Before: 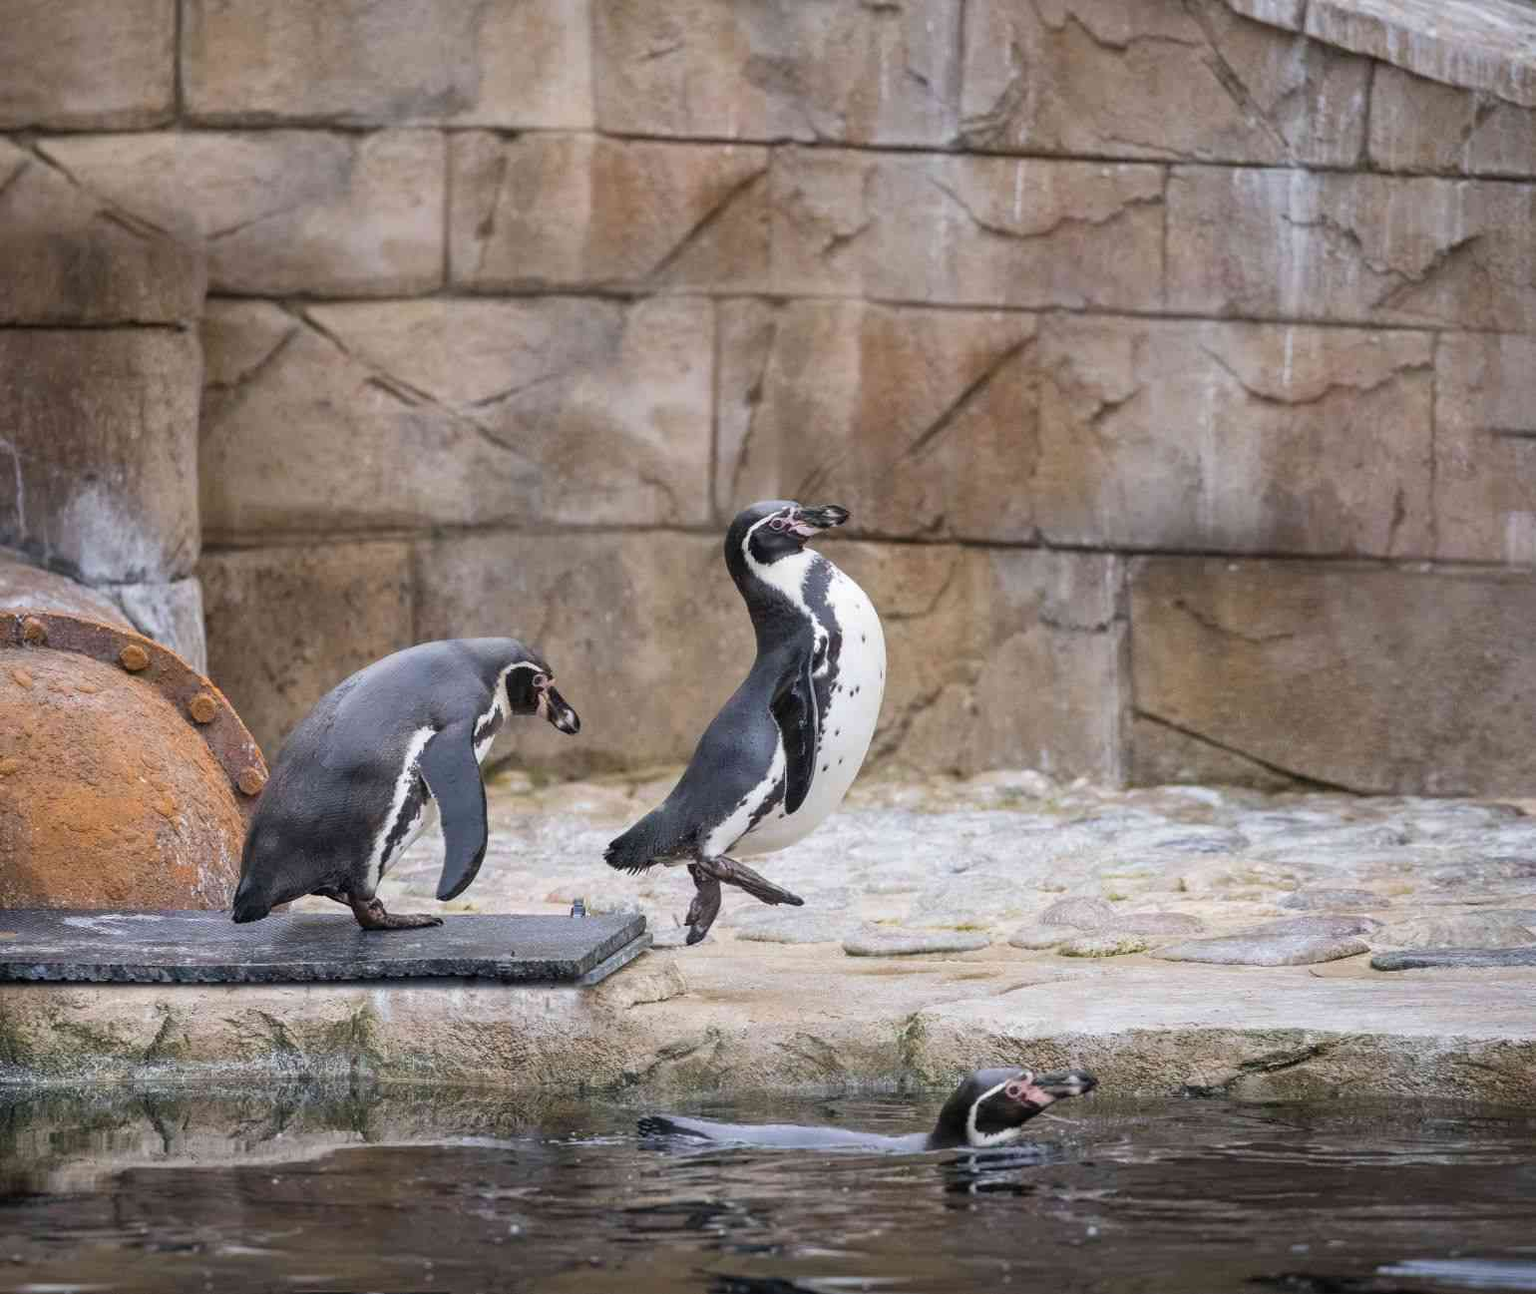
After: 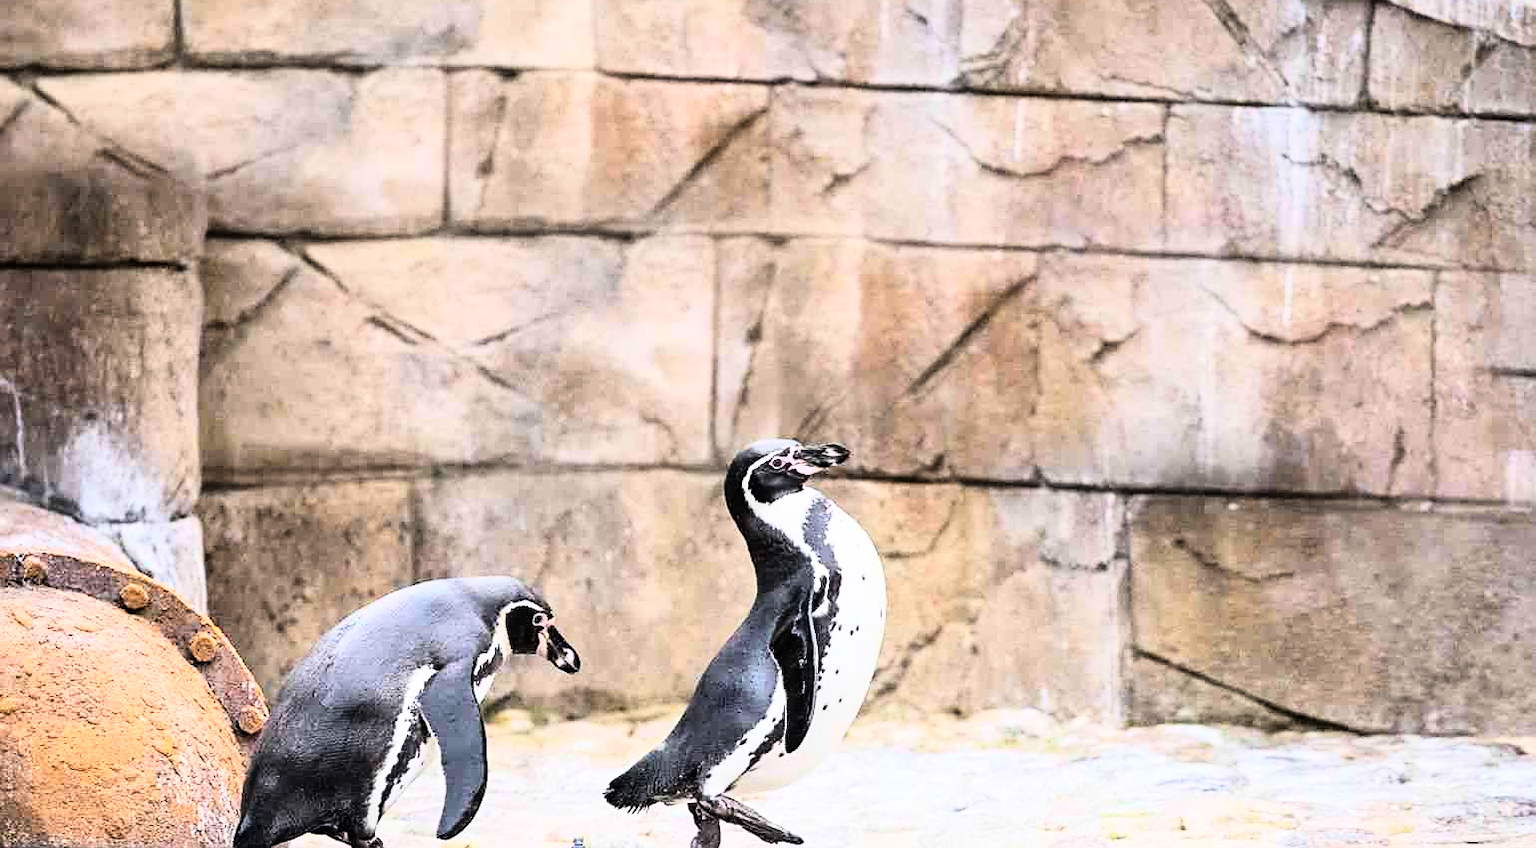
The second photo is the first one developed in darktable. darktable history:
crop and rotate: top 4.848%, bottom 29.503%
sharpen: on, module defaults
rgb curve: curves: ch0 [(0, 0) (0.21, 0.15) (0.24, 0.21) (0.5, 0.75) (0.75, 0.96) (0.89, 0.99) (1, 1)]; ch1 [(0, 0.02) (0.21, 0.13) (0.25, 0.2) (0.5, 0.67) (0.75, 0.9) (0.89, 0.97) (1, 1)]; ch2 [(0, 0.02) (0.21, 0.13) (0.25, 0.2) (0.5, 0.67) (0.75, 0.9) (0.89, 0.97) (1, 1)], compensate middle gray true
